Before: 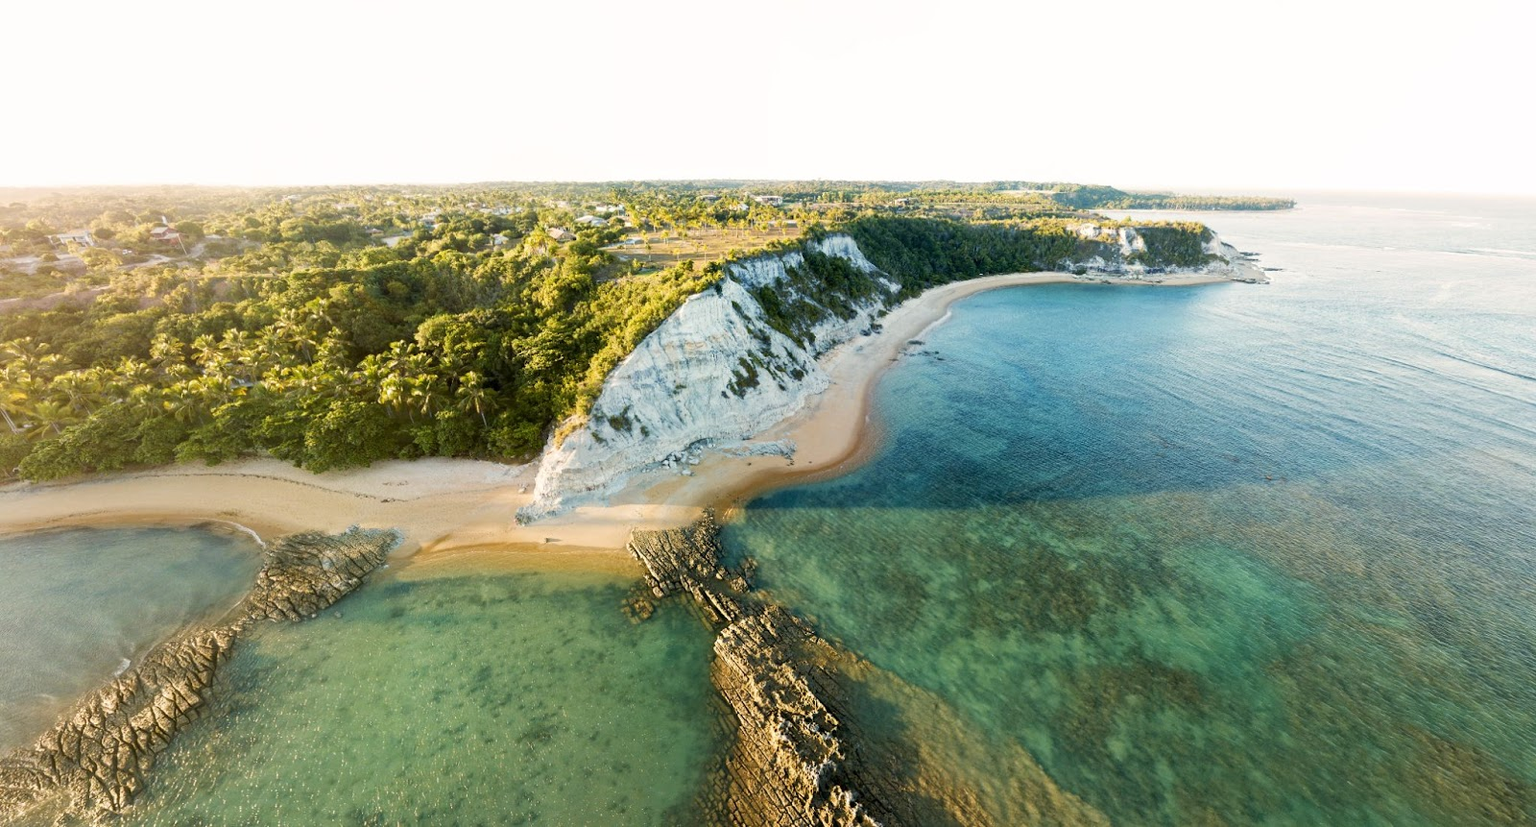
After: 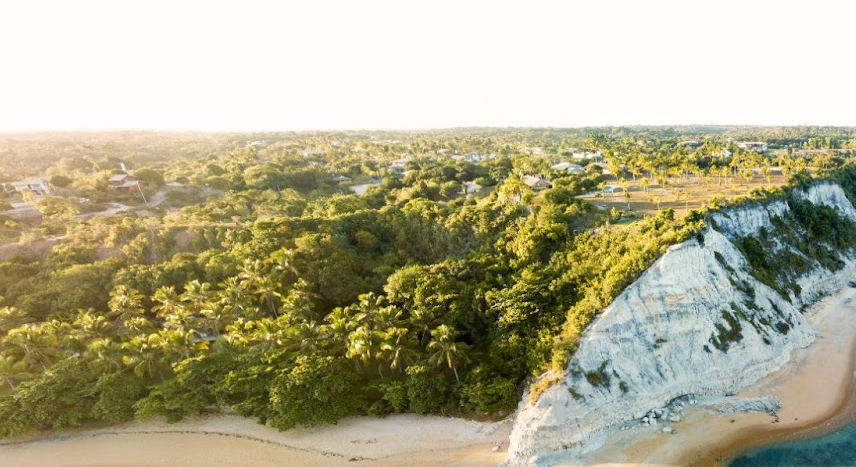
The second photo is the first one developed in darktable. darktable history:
crop and rotate: left 3.03%, top 7.387%, right 43.452%, bottom 38.372%
